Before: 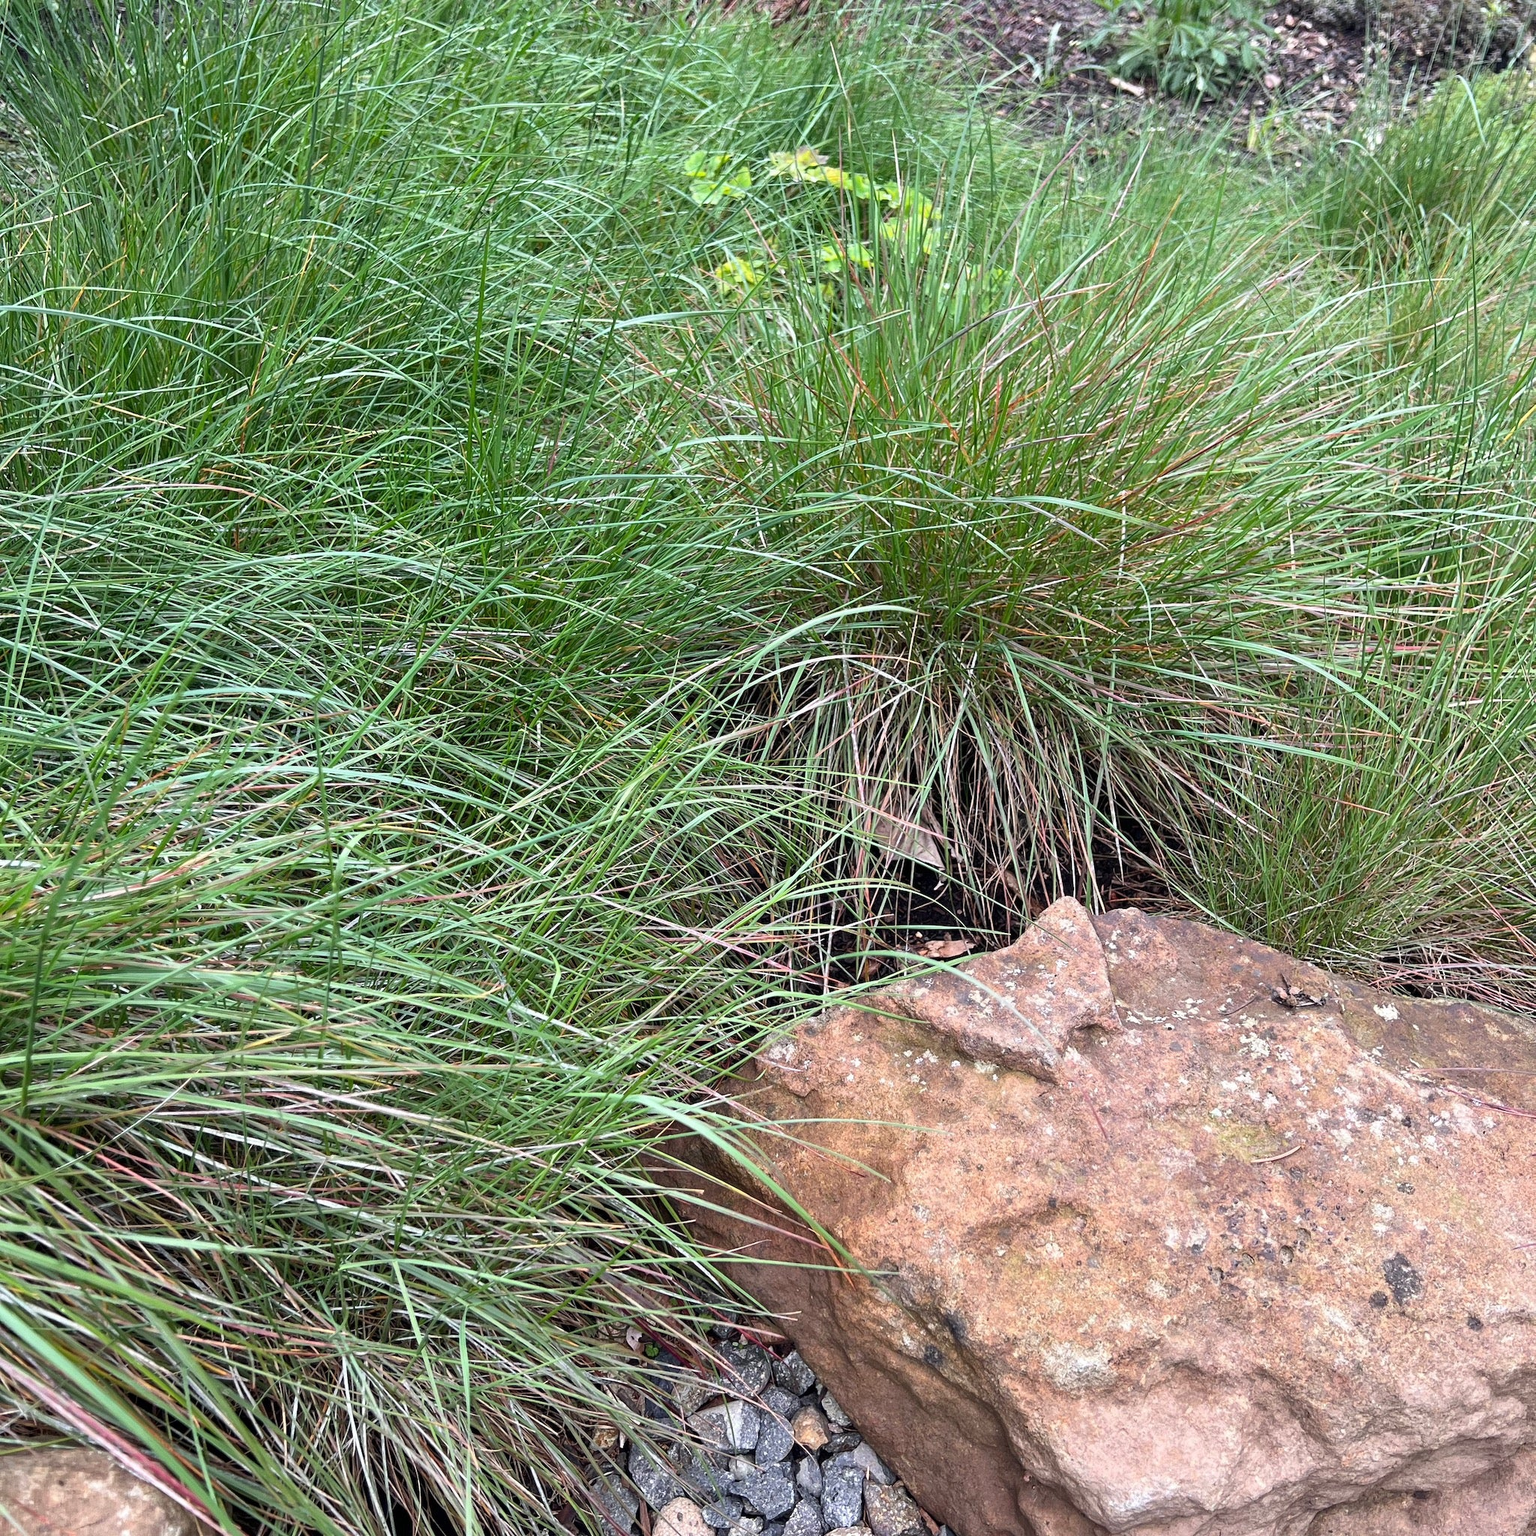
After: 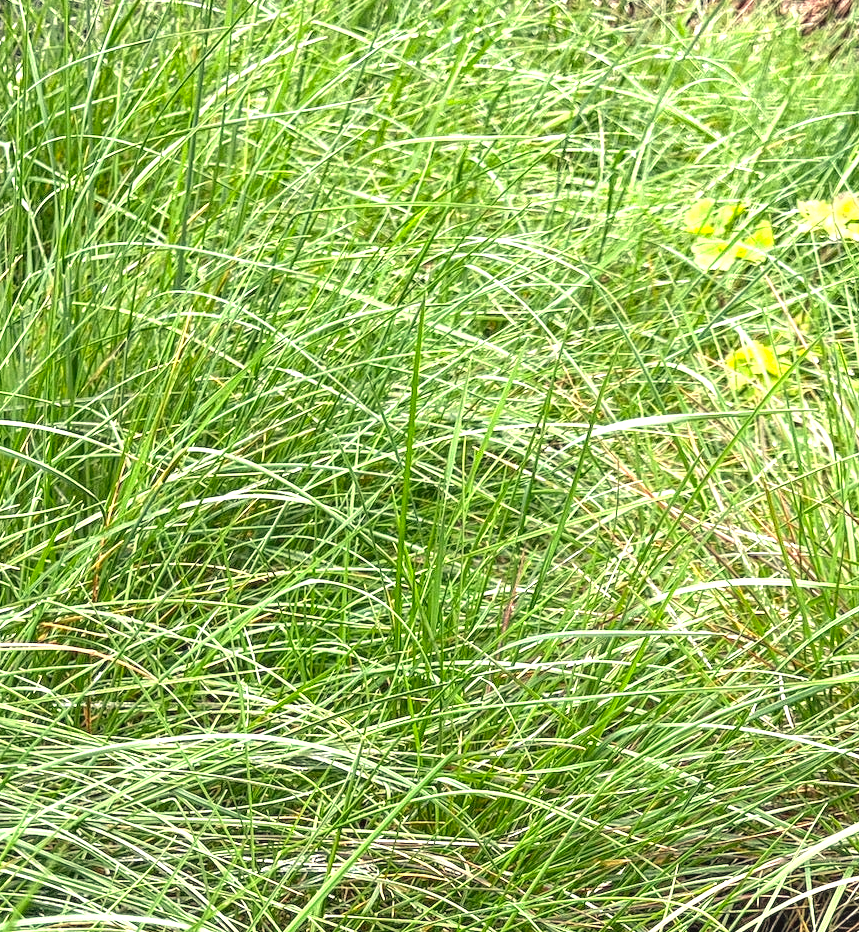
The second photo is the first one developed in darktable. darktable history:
local contrast: on, module defaults
exposure: black level correction 0, exposure 1.001 EV, compensate exposure bias true, compensate highlight preservation false
color correction: highlights a* 2.31, highlights b* 22.99
crop and rotate: left 11.143%, top 0.108%, right 46.905%, bottom 54.368%
